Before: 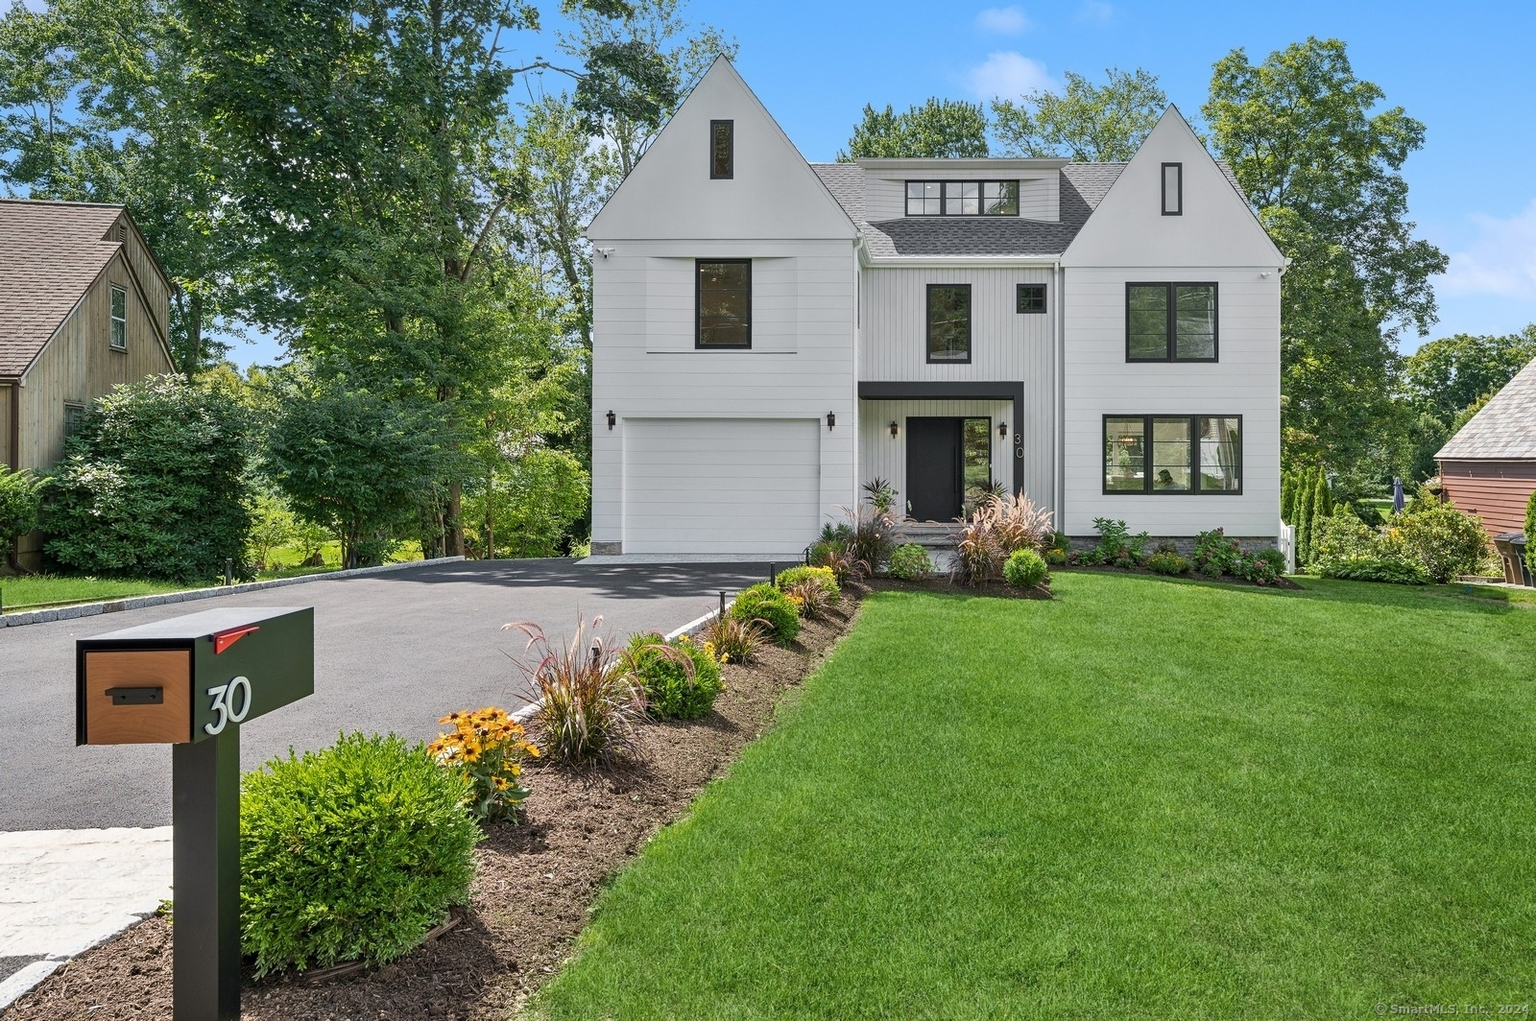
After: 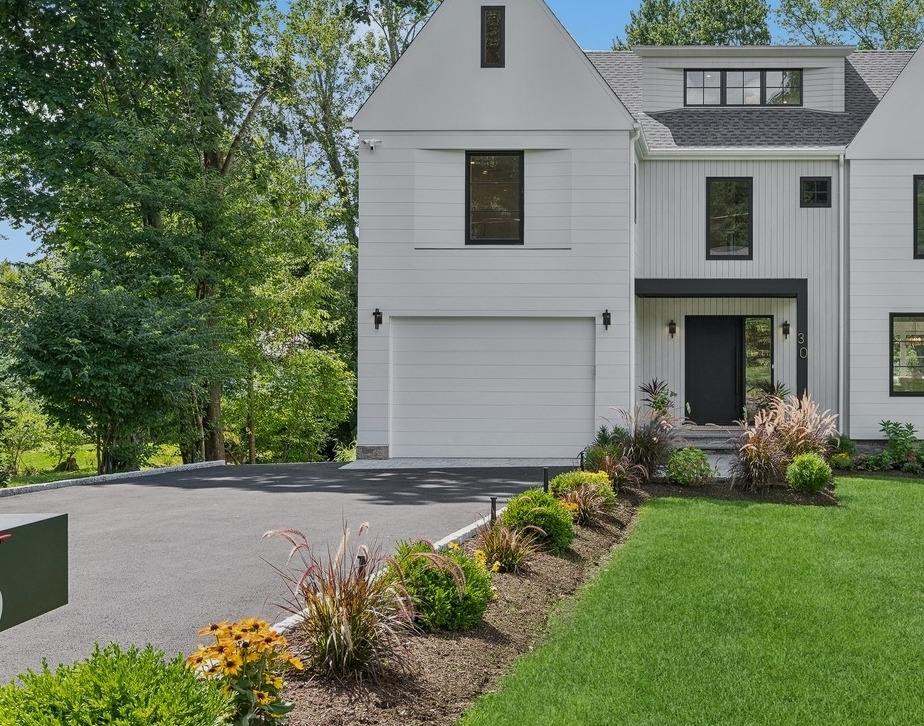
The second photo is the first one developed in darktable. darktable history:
exposure: exposure -0.293 EV, compensate highlight preservation false
crop: left 16.202%, top 11.208%, right 26.045%, bottom 20.557%
